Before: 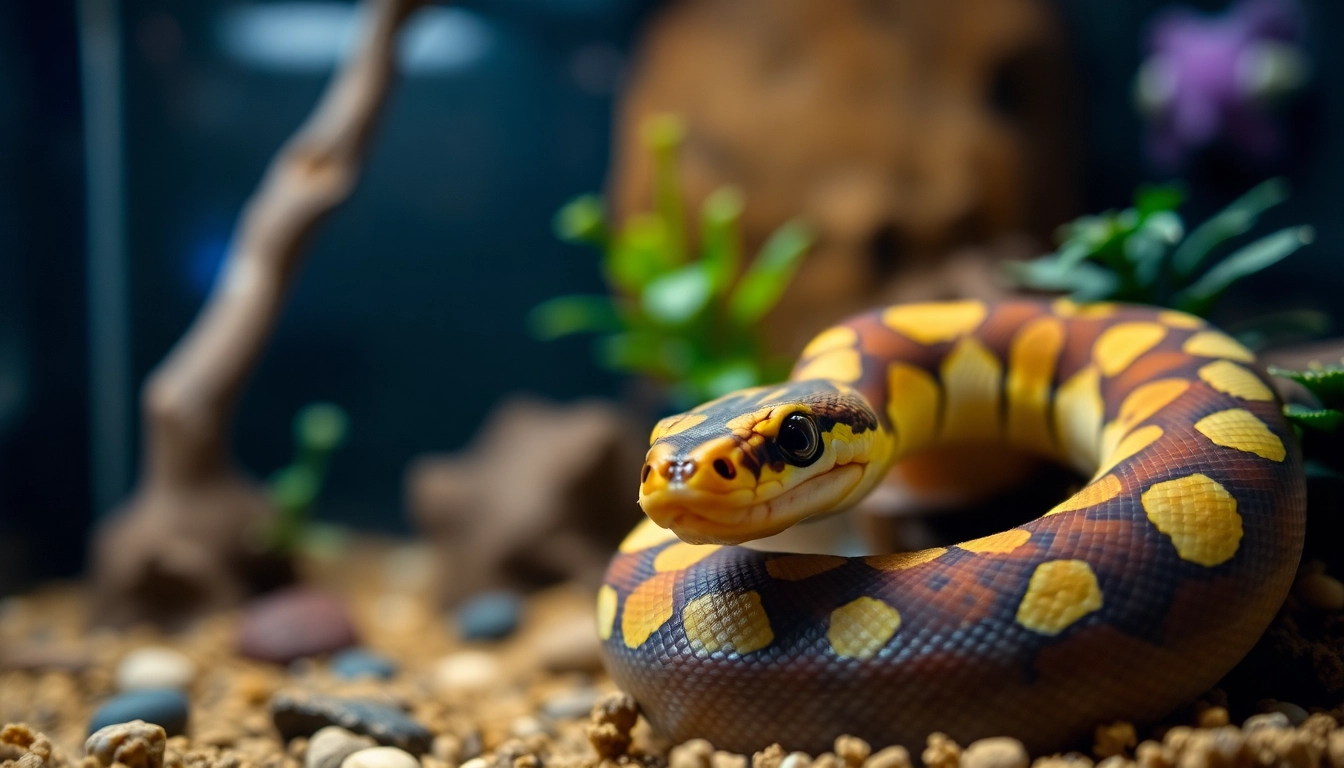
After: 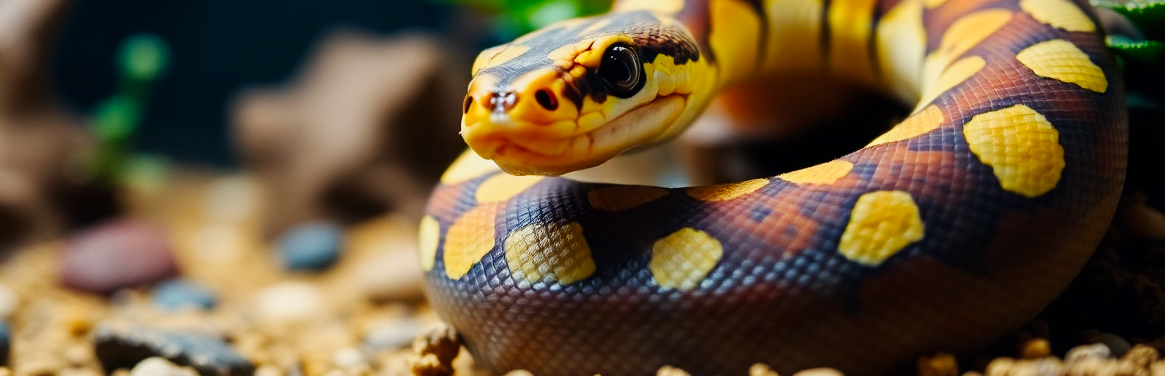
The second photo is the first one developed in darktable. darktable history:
crop and rotate: left 13.278%, top 48.172%, bottom 2.869%
tone curve: curves: ch0 [(0, 0) (0.11, 0.081) (0.256, 0.259) (0.398, 0.475) (0.498, 0.611) (0.65, 0.757) (0.835, 0.883) (1, 0.961)]; ch1 [(0, 0) (0.346, 0.307) (0.408, 0.369) (0.453, 0.457) (0.482, 0.479) (0.502, 0.498) (0.521, 0.51) (0.553, 0.554) (0.618, 0.65) (0.693, 0.727) (1, 1)]; ch2 [(0, 0) (0.358, 0.362) (0.434, 0.46) (0.485, 0.494) (0.5, 0.494) (0.511, 0.508) (0.537, 0.55) (0.579, 0.599) (0.621, 0.693) (1, 1)], preserve colors none
